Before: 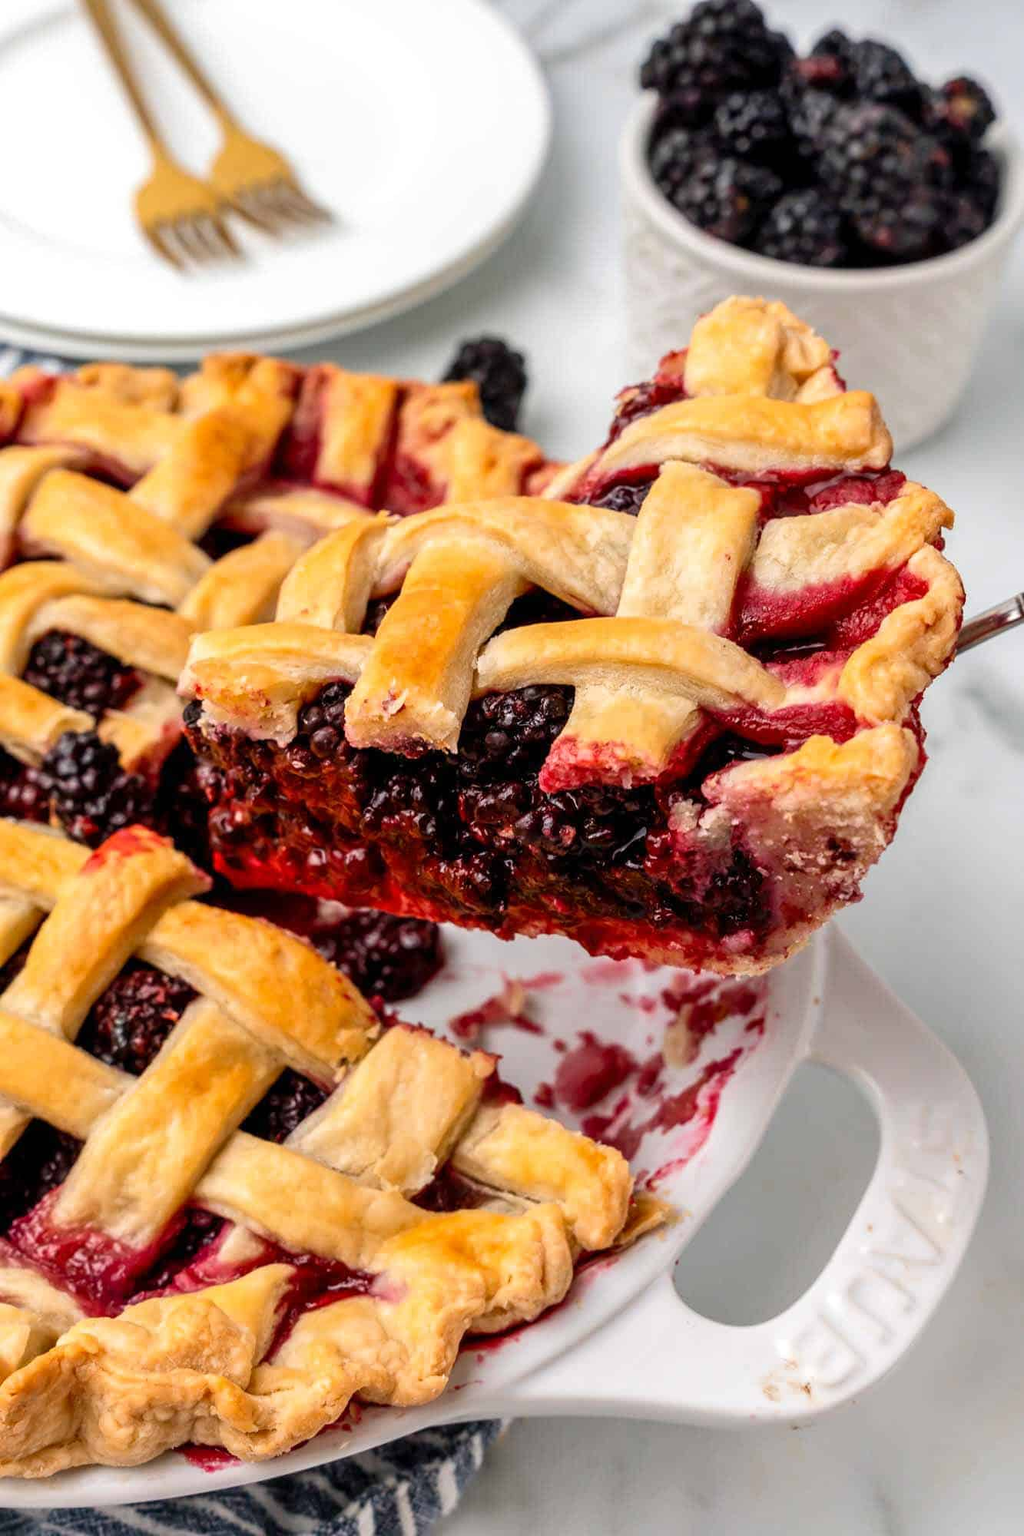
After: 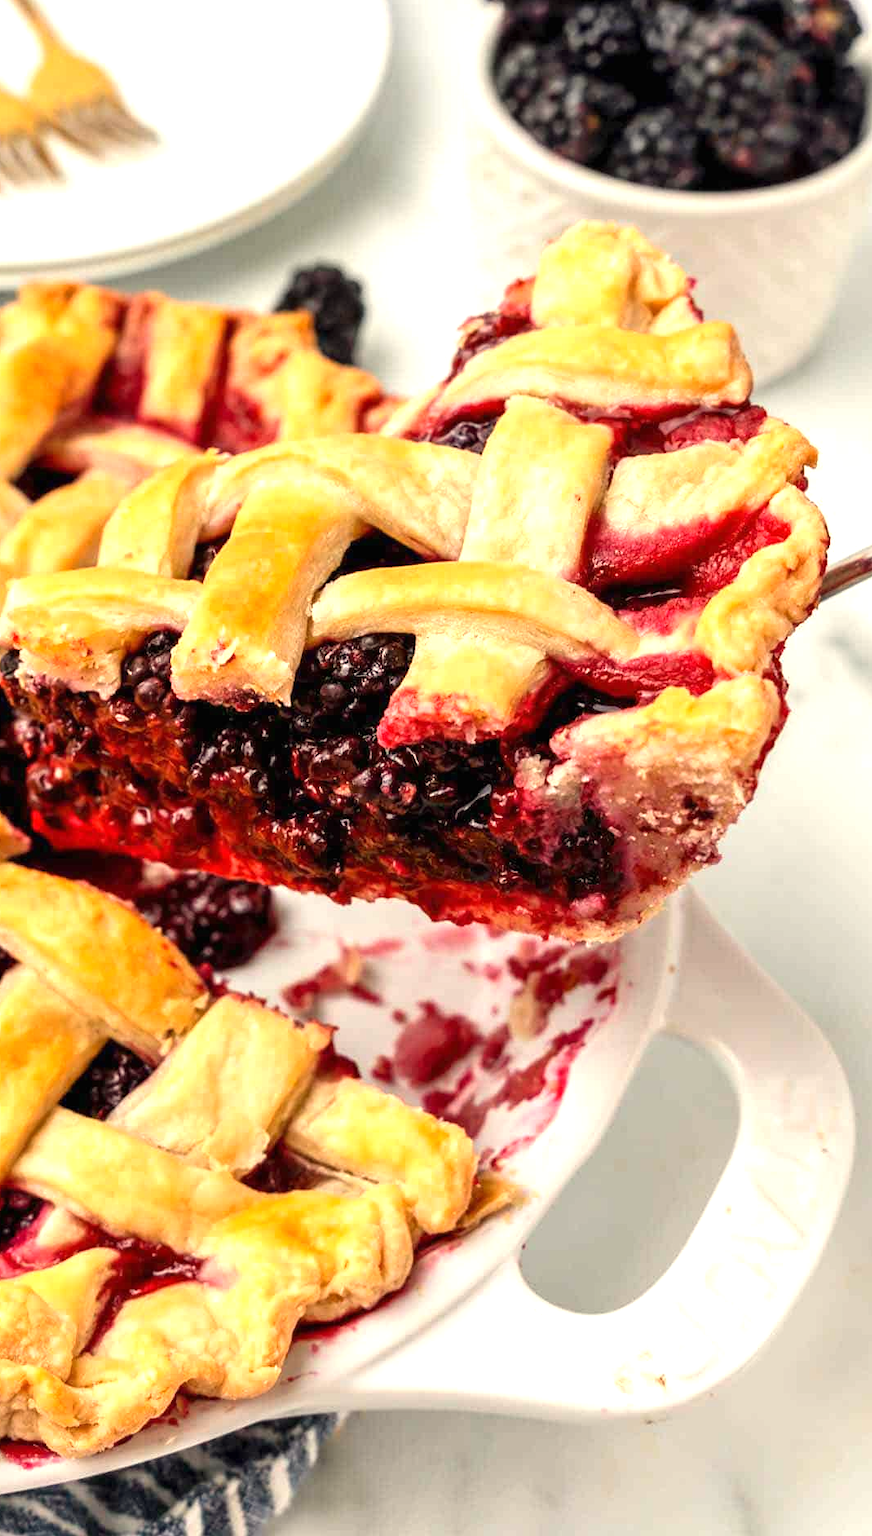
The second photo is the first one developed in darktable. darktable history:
crop and rotate: left 17.959%, top 5.771%, right 1.742%
white balance: red 1.029, blue 0.92
exposure: black level correction 0, exposure 0.7 EV, compensate highlight preservation false
